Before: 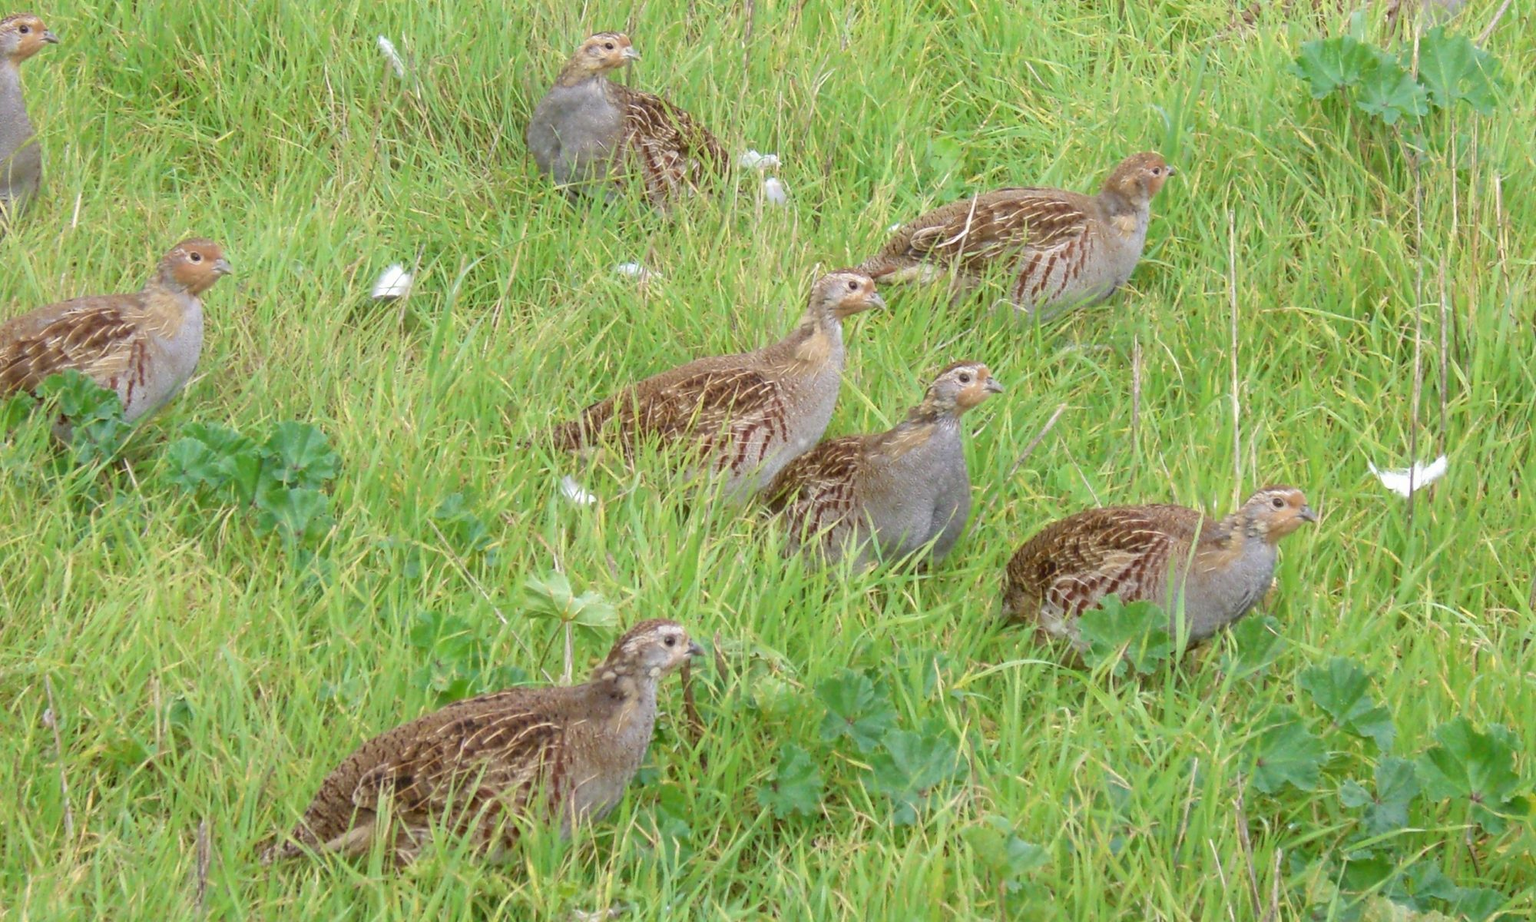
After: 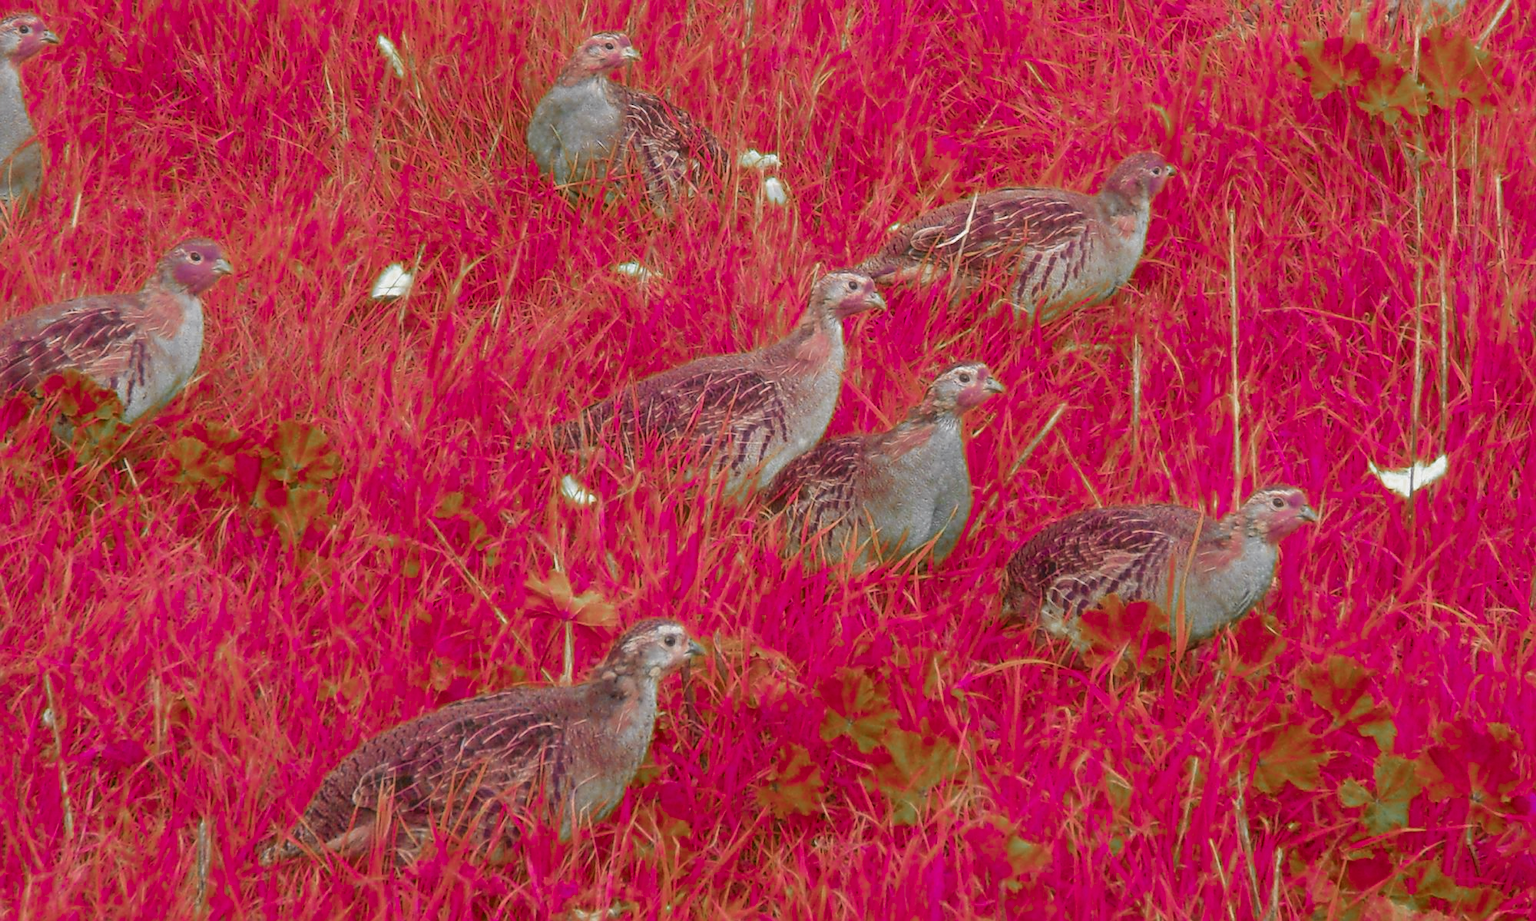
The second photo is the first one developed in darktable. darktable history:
exposure: exposure -0.152 EV, compensate highlight preservation false
color zones: curves: ch0 [(0.826, 0.353)]; ch1 [(0.242, 0.647) (0.889, 0.342)]; ch2 [(0.246, 0.089) (0.969, 0.068)], mix 101.3%
sharpen: on, module defaults
haze removal: strength -0.094, compatibility mode true, adaptive false
